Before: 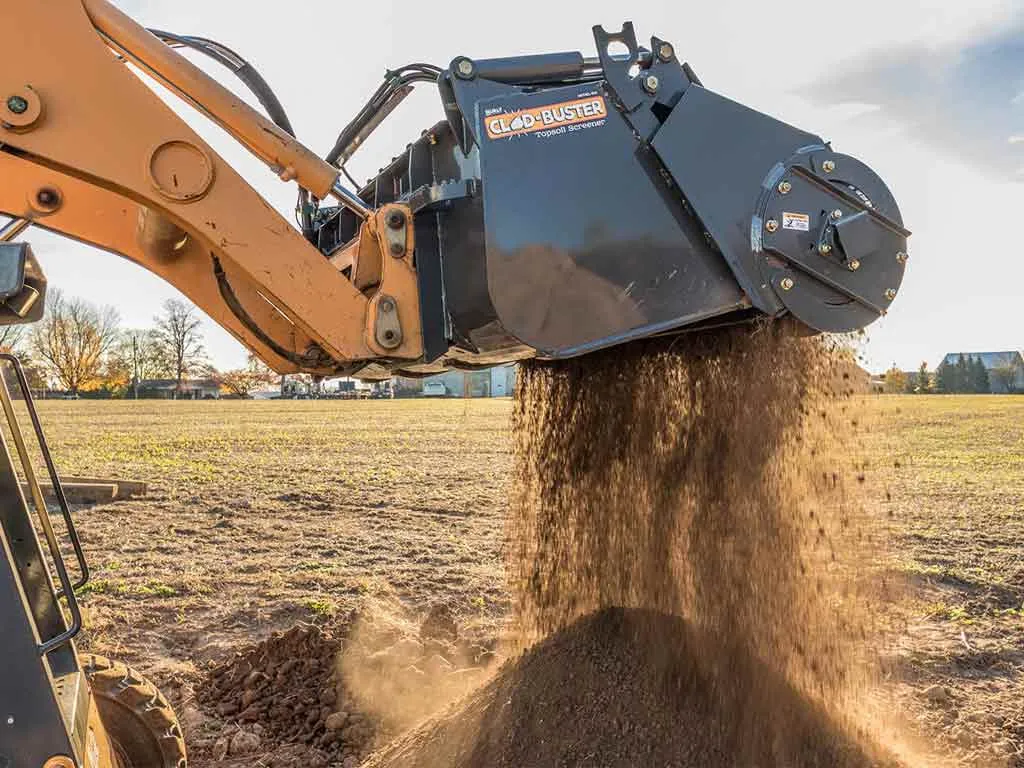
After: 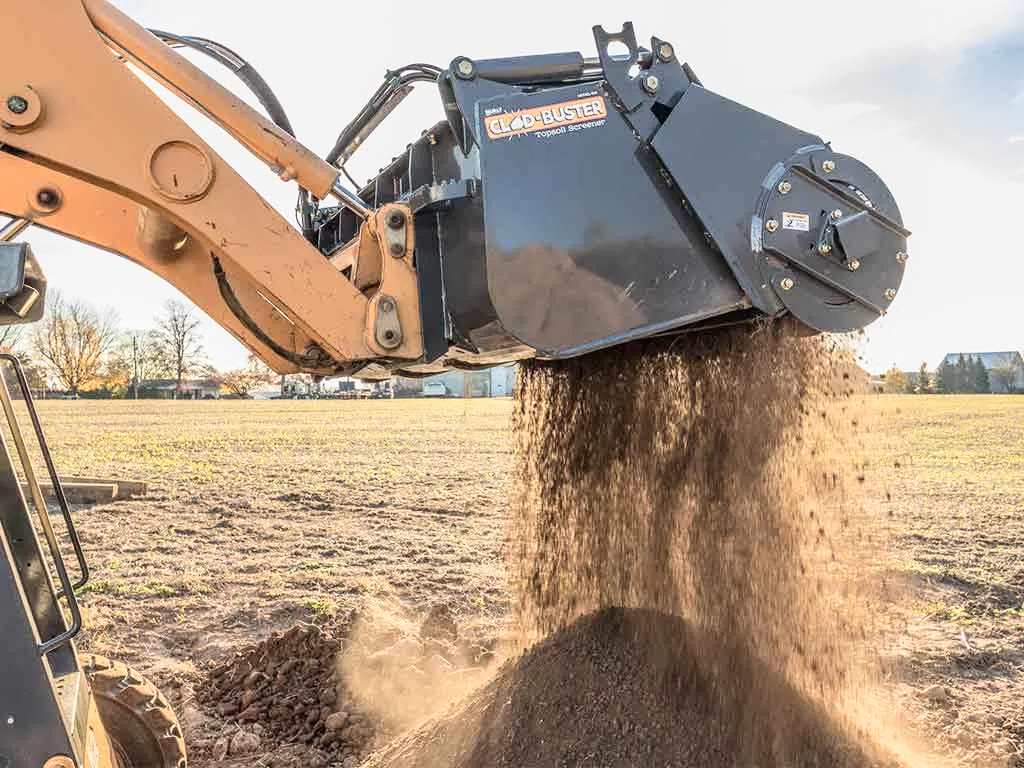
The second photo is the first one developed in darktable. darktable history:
base curve: curves: ch0 [(0, 0) (0.204, 0.334) (0.55, 0.733) (1, 1)]
contrast brightness saturation: contrast 0.061, brightness -0.007, saturation -0.239
